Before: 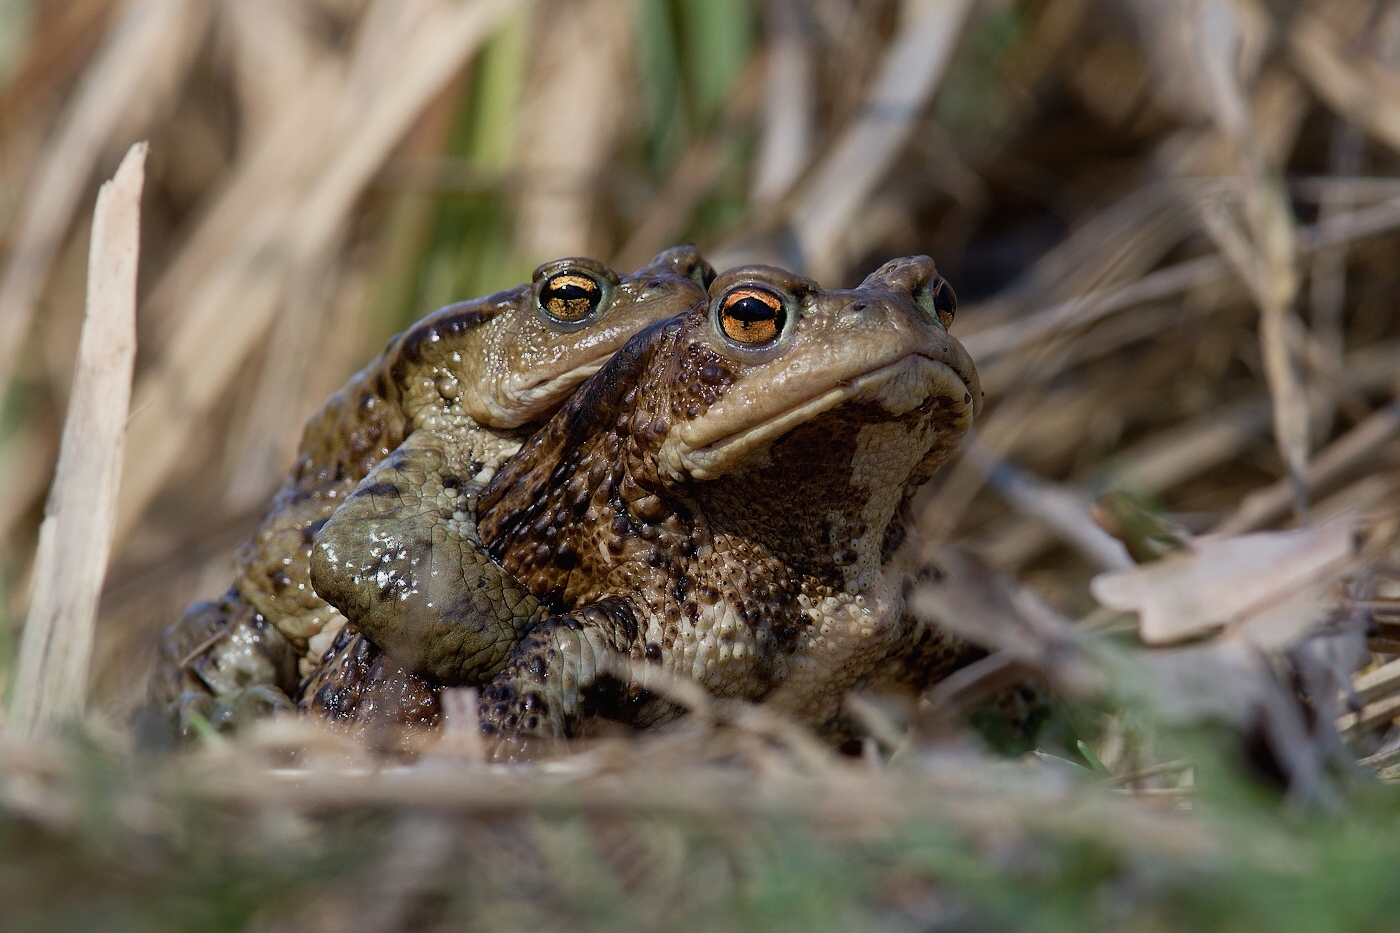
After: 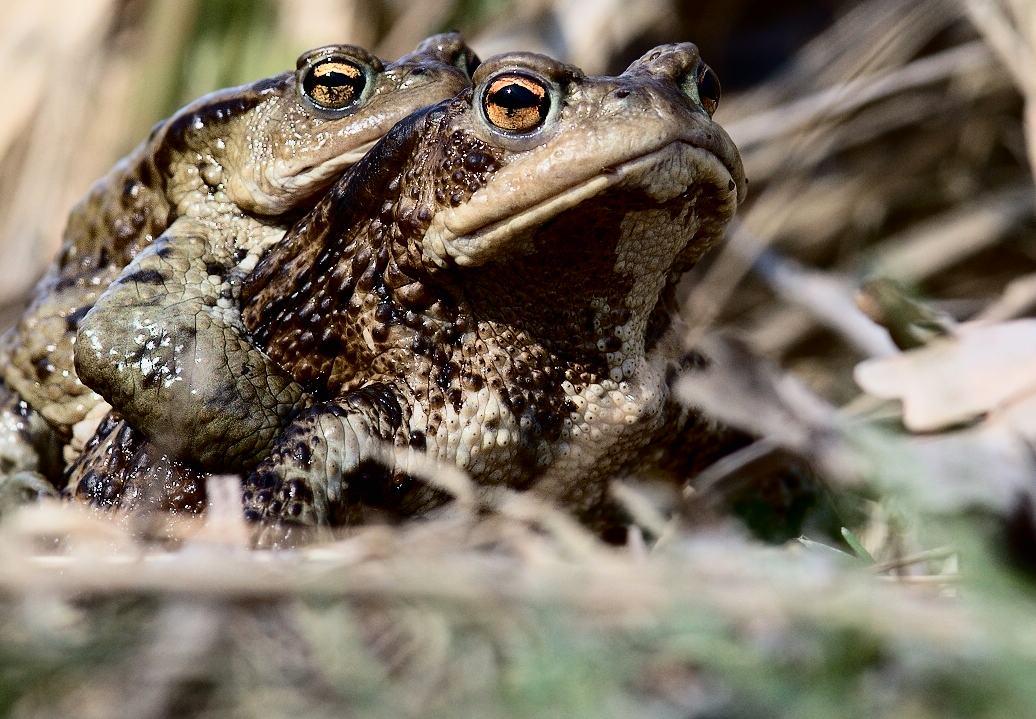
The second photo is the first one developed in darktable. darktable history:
tone curve: curves: ch0 [(0, 0) (0.003, 0.001) (0.011, 0.004) (0.025, 0.009) (0.044, 0.016) (0.069, 0.025) (0.1, 0.036) (0.136, 0.059) (0.177, 0.103) (0.224, 0.175) (0.277, 0.274) (0.335, 0.395) (0.399, 0.52) (0.468, 0.635) (0.543, 0.733) (0.623, 0.817) (0.709, 0.888) (0.801, 0.93) (0.898, 0.964) (1, 1)], color space Lab, independent channels, preserve colors none
crop: left 16.871%, top 22.857%, right 9.116%
